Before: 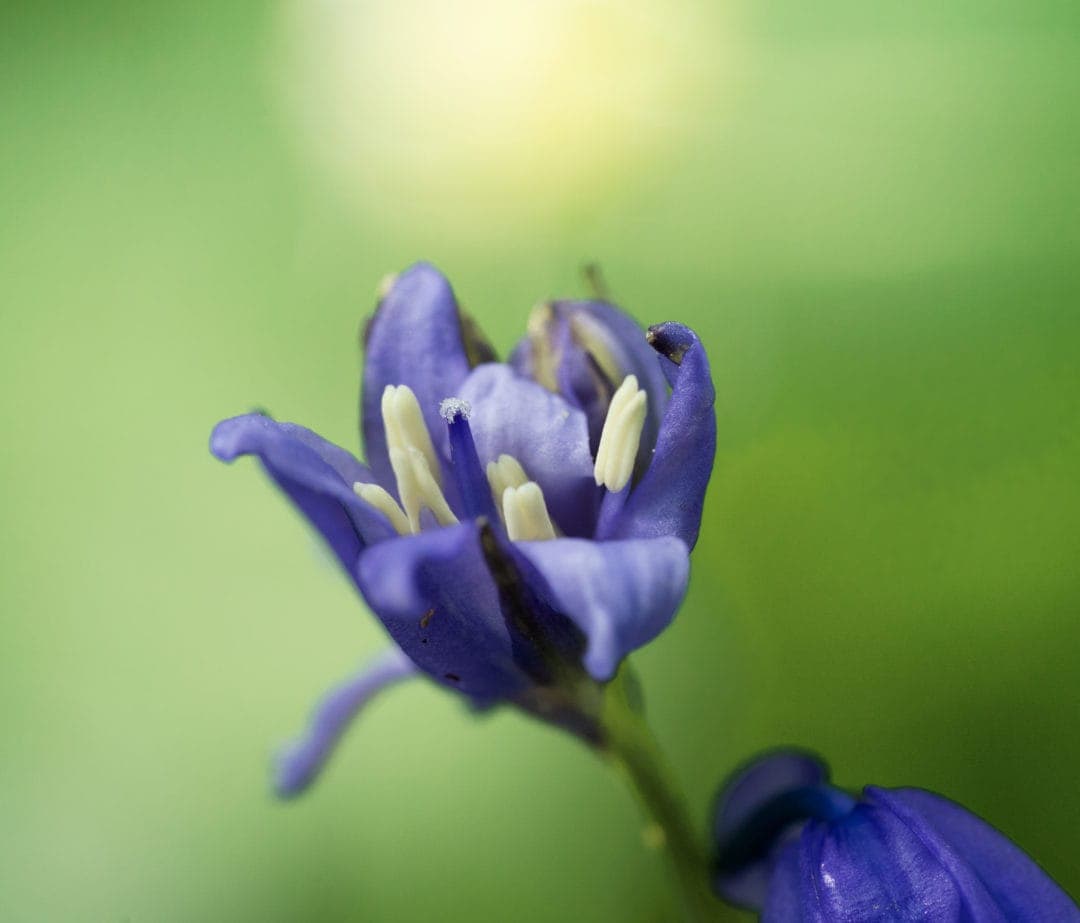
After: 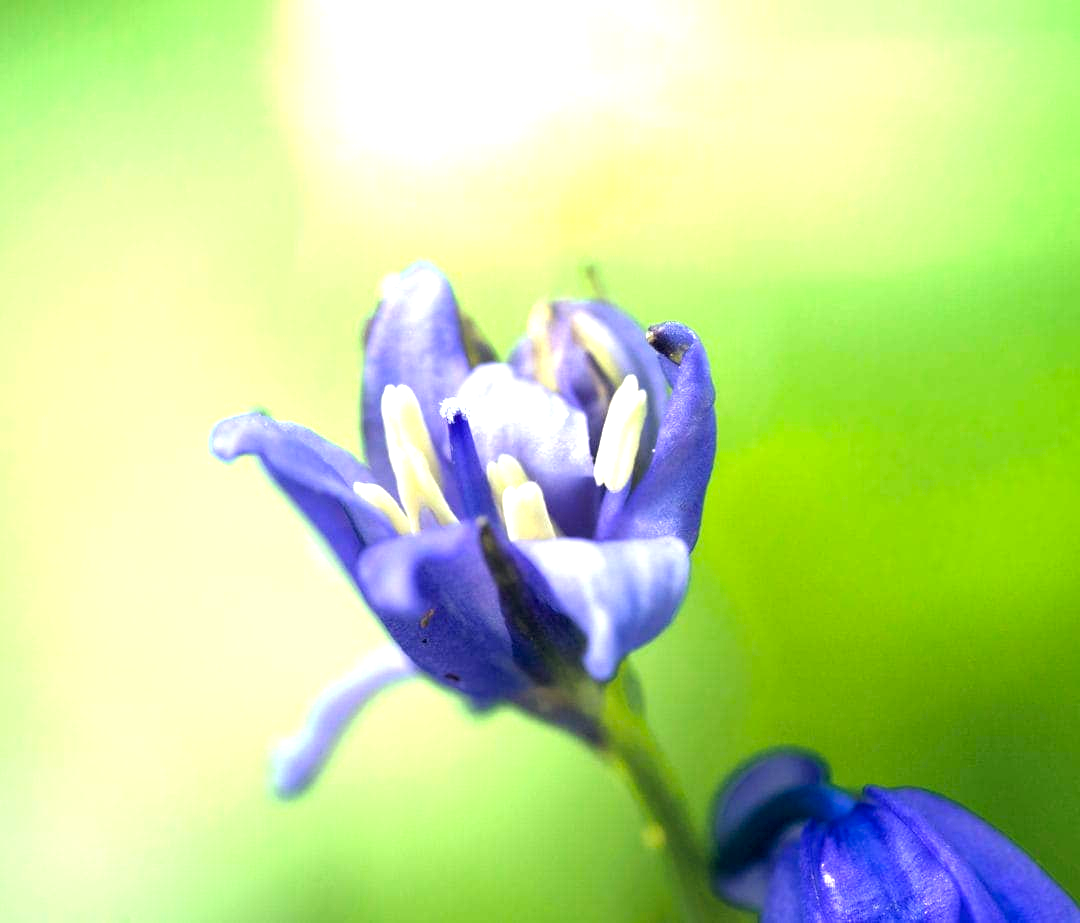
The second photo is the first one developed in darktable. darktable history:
exposure: black level correction 0, exposure 1.46 EV, compensate highlight preservation false
color balance rgb: shadows lift › chroma 2.05%, shadows lift › hue 216.65°, global offset › chroma 0.096%, global offset › hue 253°, perceptual saturation grading › global saturation 19.401%
